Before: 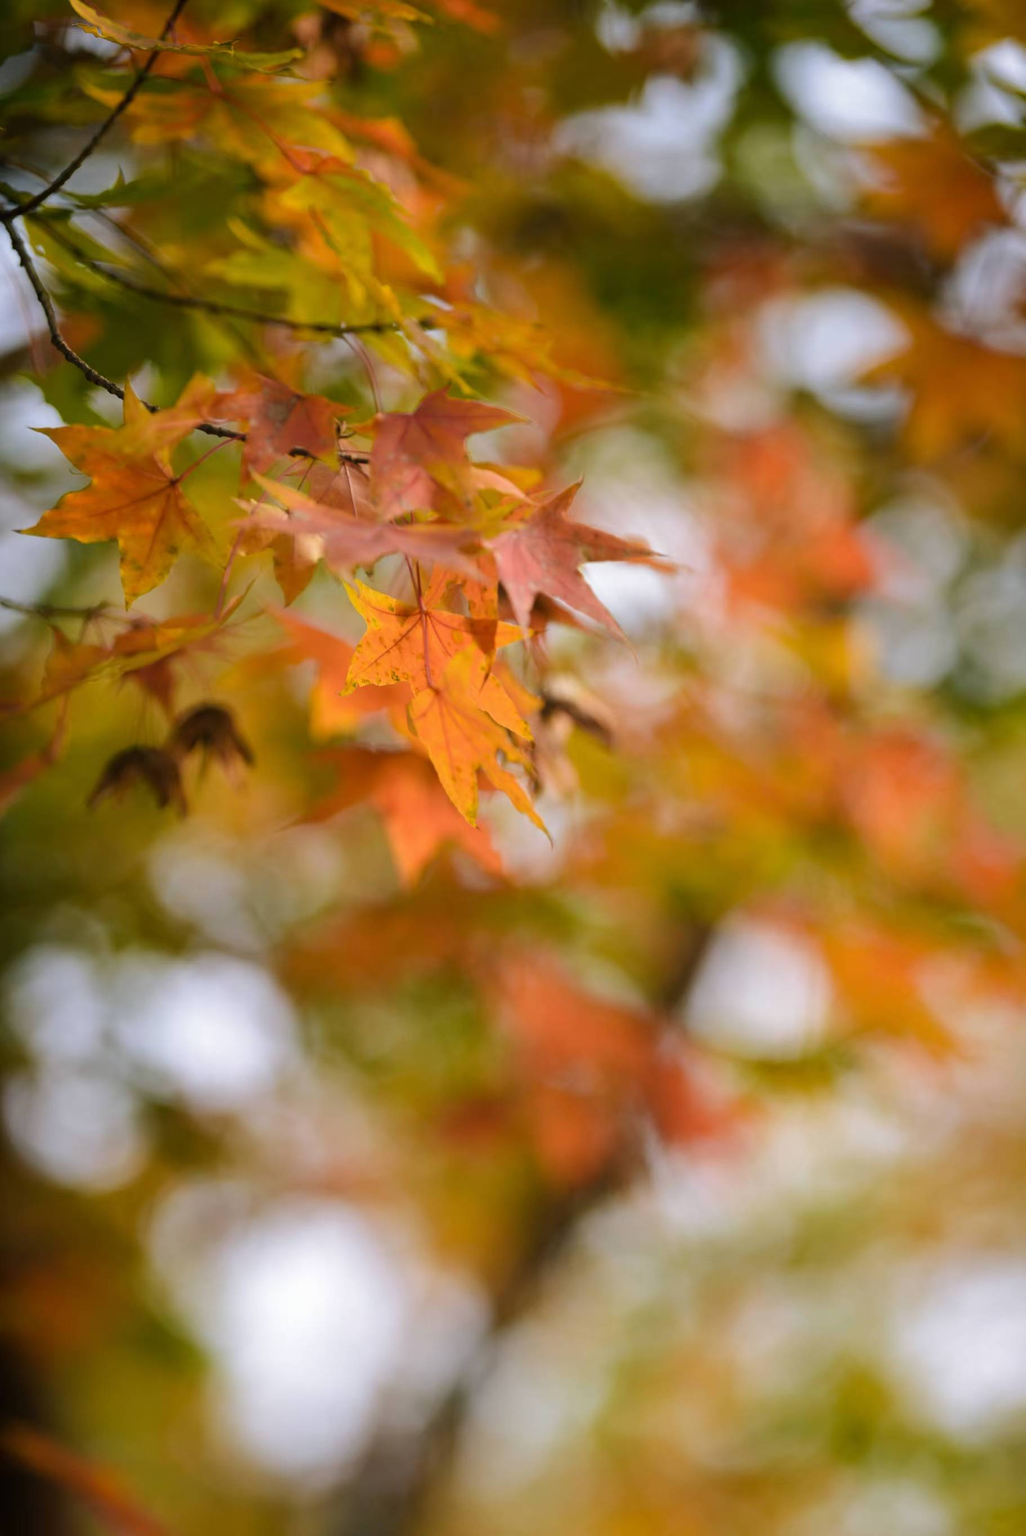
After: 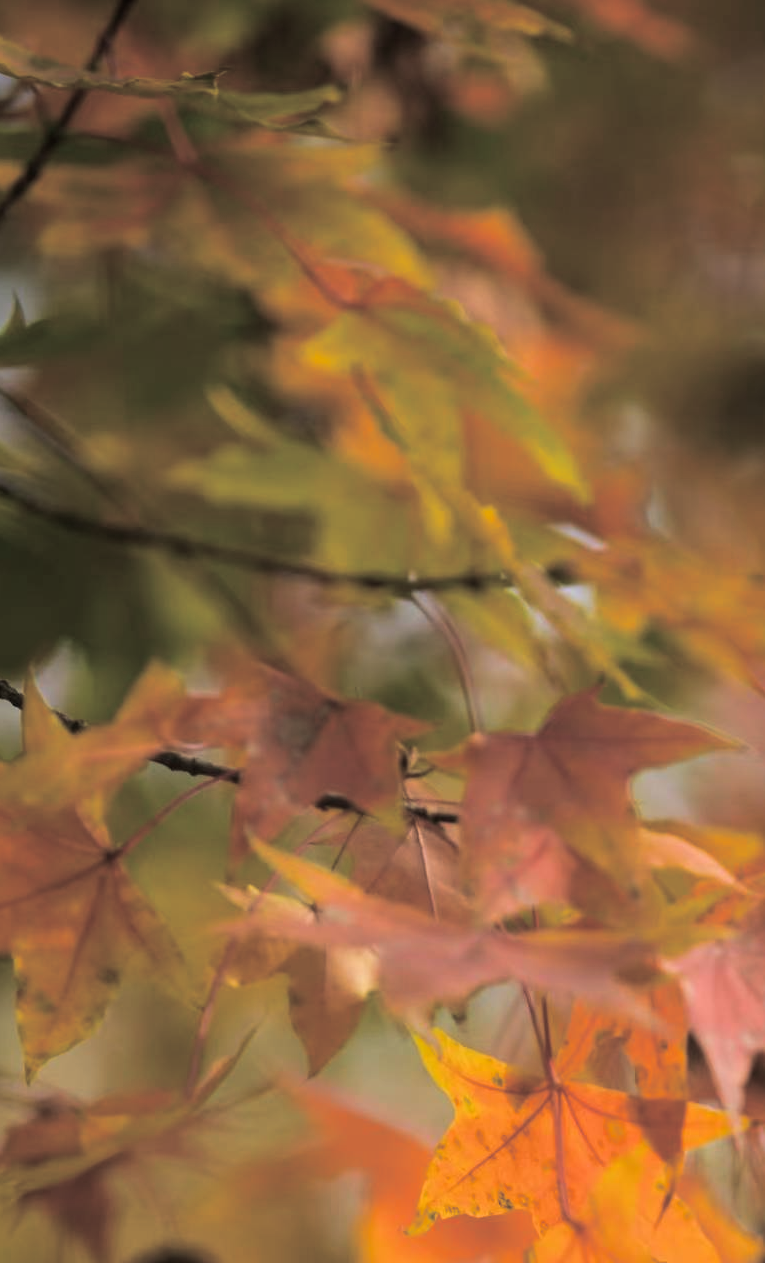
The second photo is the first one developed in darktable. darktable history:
crop and rotate: left 10.817%, top 0.062%, right 47.194%, bottom 53.626%
split-toning: shadows › hue 36°, shadows › saturation 0.05, highlights › hue 10.8°, highlights › saturation 0.15, compress 40%
